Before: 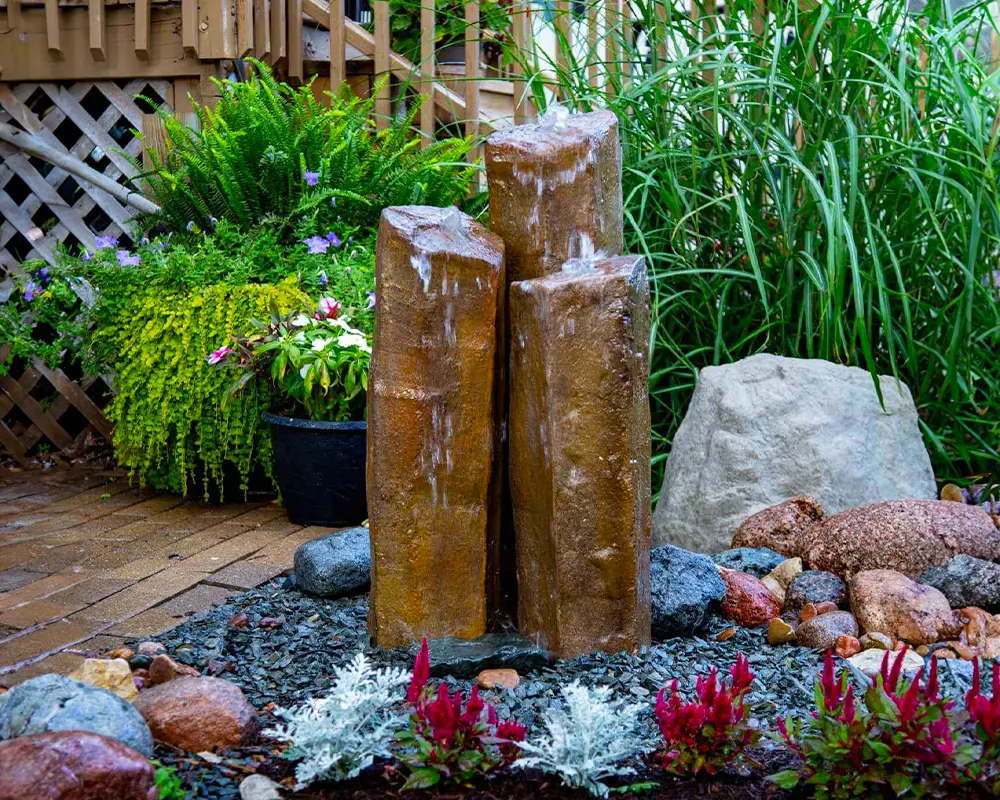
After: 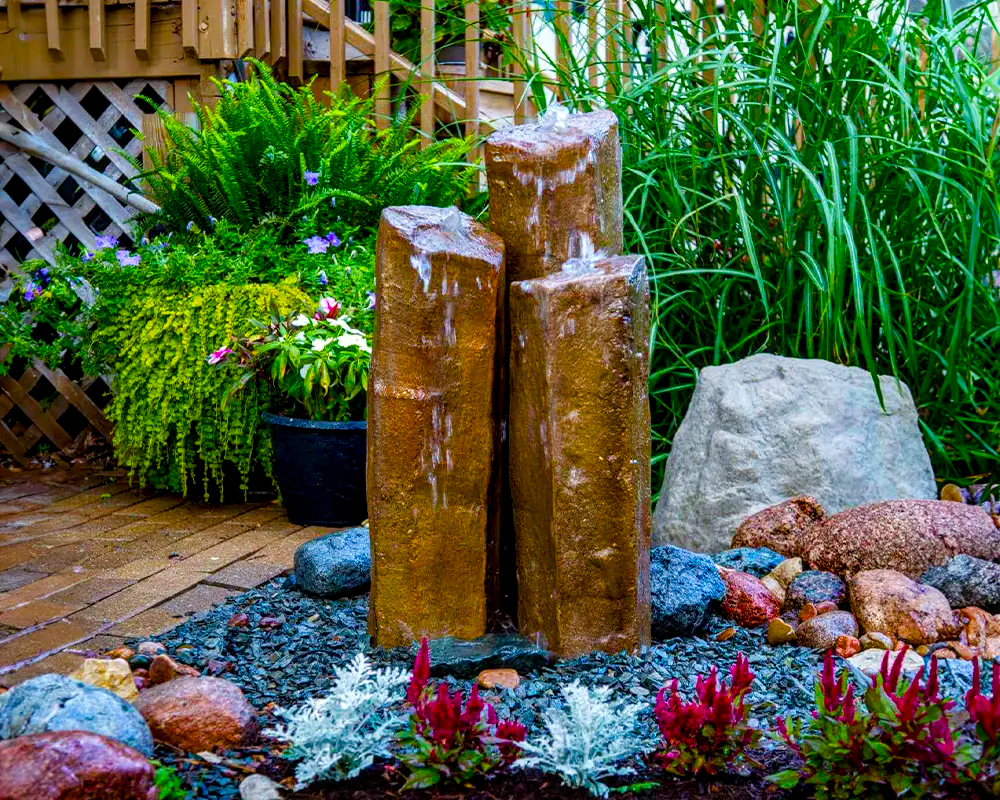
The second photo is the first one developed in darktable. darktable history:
local contrast: on, module defaults
color balance rgb: linear chroma grading › global chroma 8.934%, perceptual saturation grading › global saturation 26.232%, perceptual saturation grading › highlights -27.684%, perceptual saturation grading › mid-tones 15.284%, perceptual saturation grading › shadows 33.392%, global vibrance 21.315%
